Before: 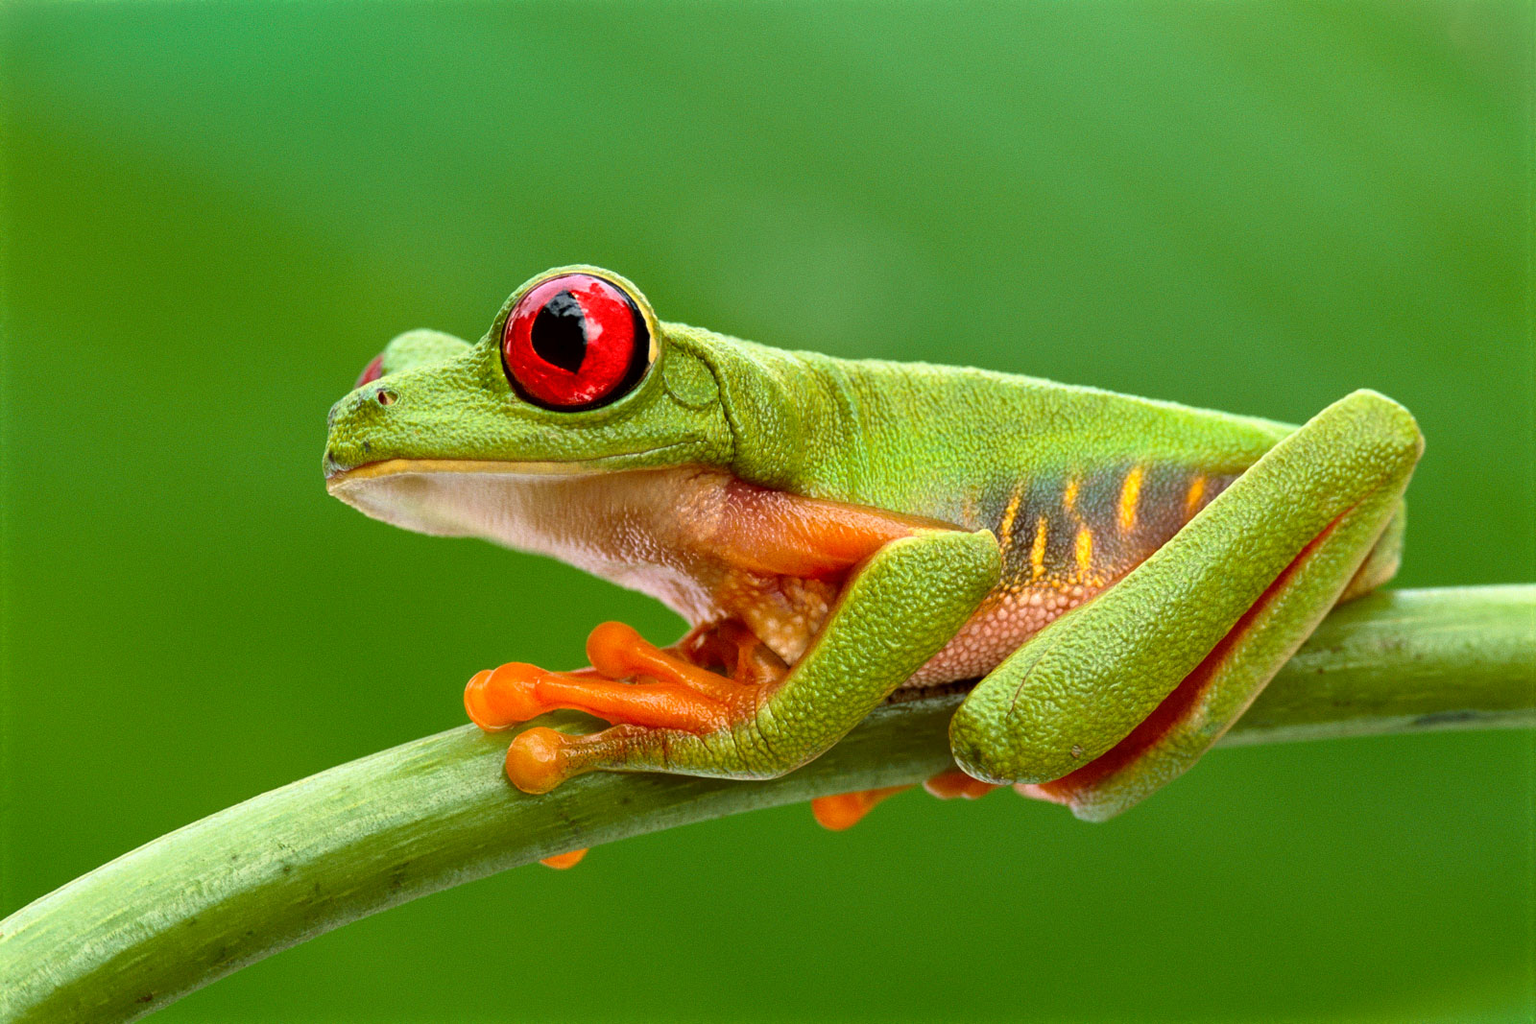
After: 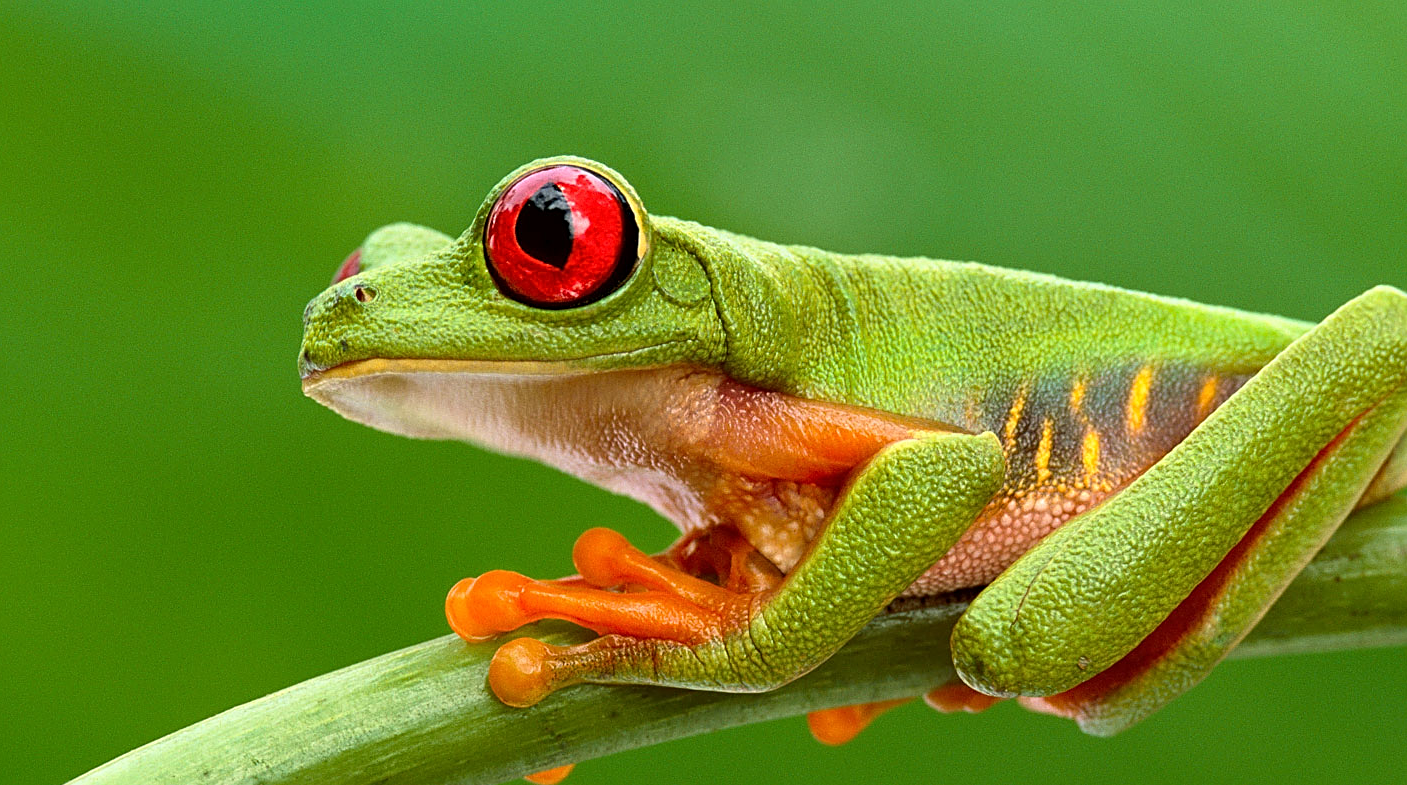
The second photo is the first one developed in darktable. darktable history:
sharpen: on, module defaults
crop and rotate: left 2.425%, top 11.305%, right 9.6%, bottom 15.08%
